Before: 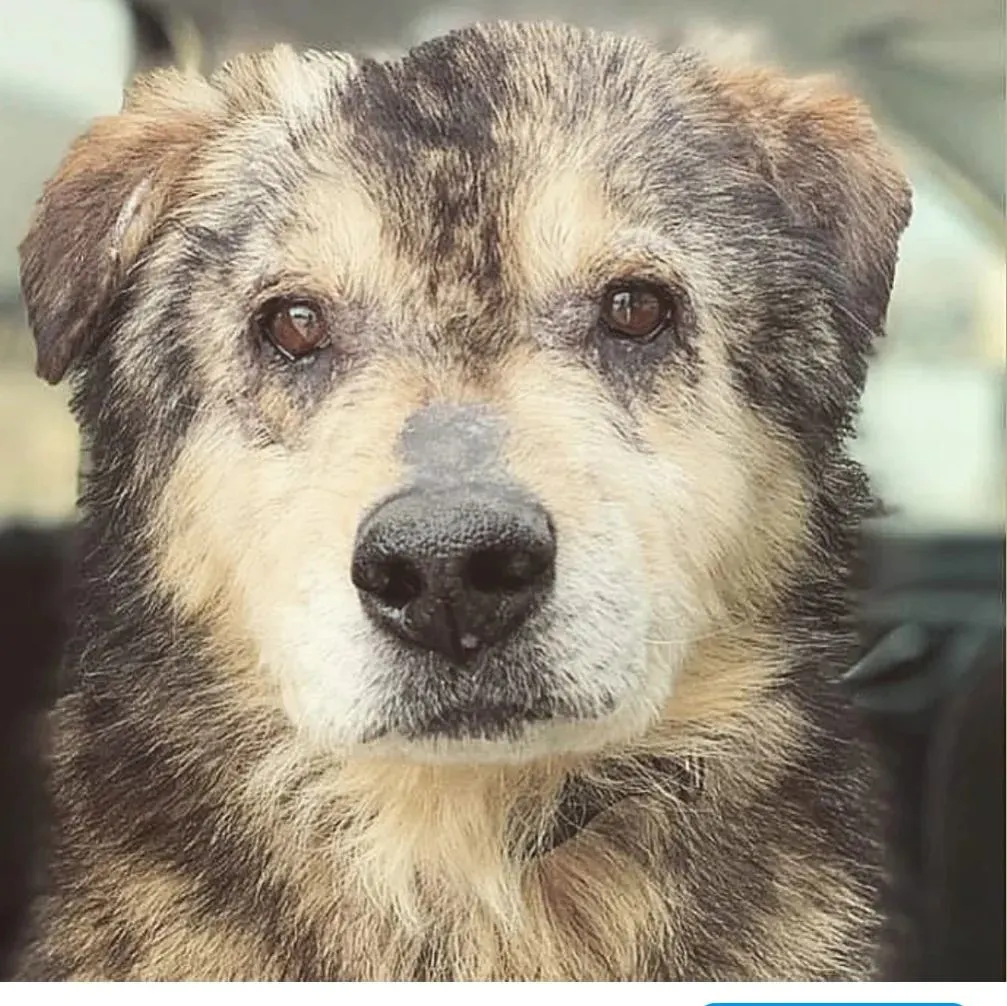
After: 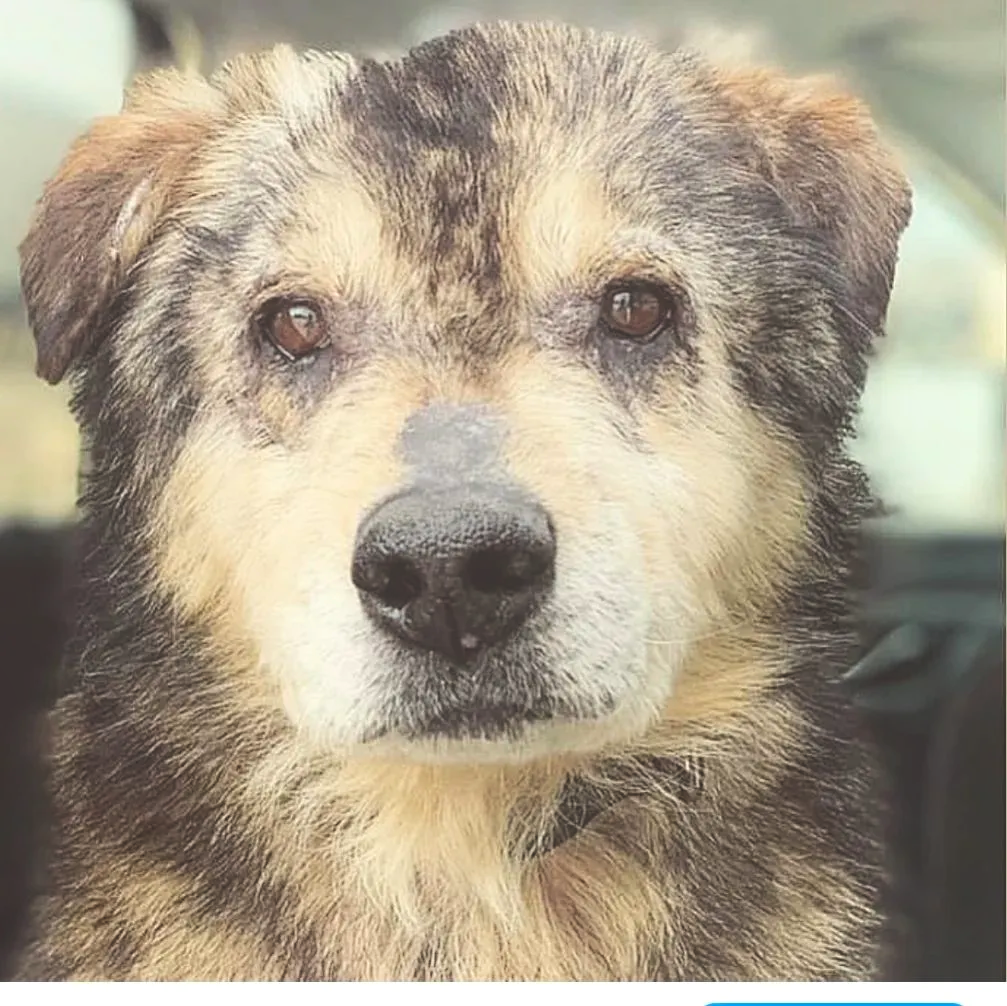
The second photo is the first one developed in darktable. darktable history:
sharpen: radius 2.852, amount 0.86, threshold 47.482
shadows and highlights: shadows -22.27, highlights 47.67, soften with gaussian
color balance rgb: global offset › luminance 1.993%, linear chroma grading › global chroma 15.228%, perceptual saturation grading › global saturation 0.463%, global vibrance 2.037%
